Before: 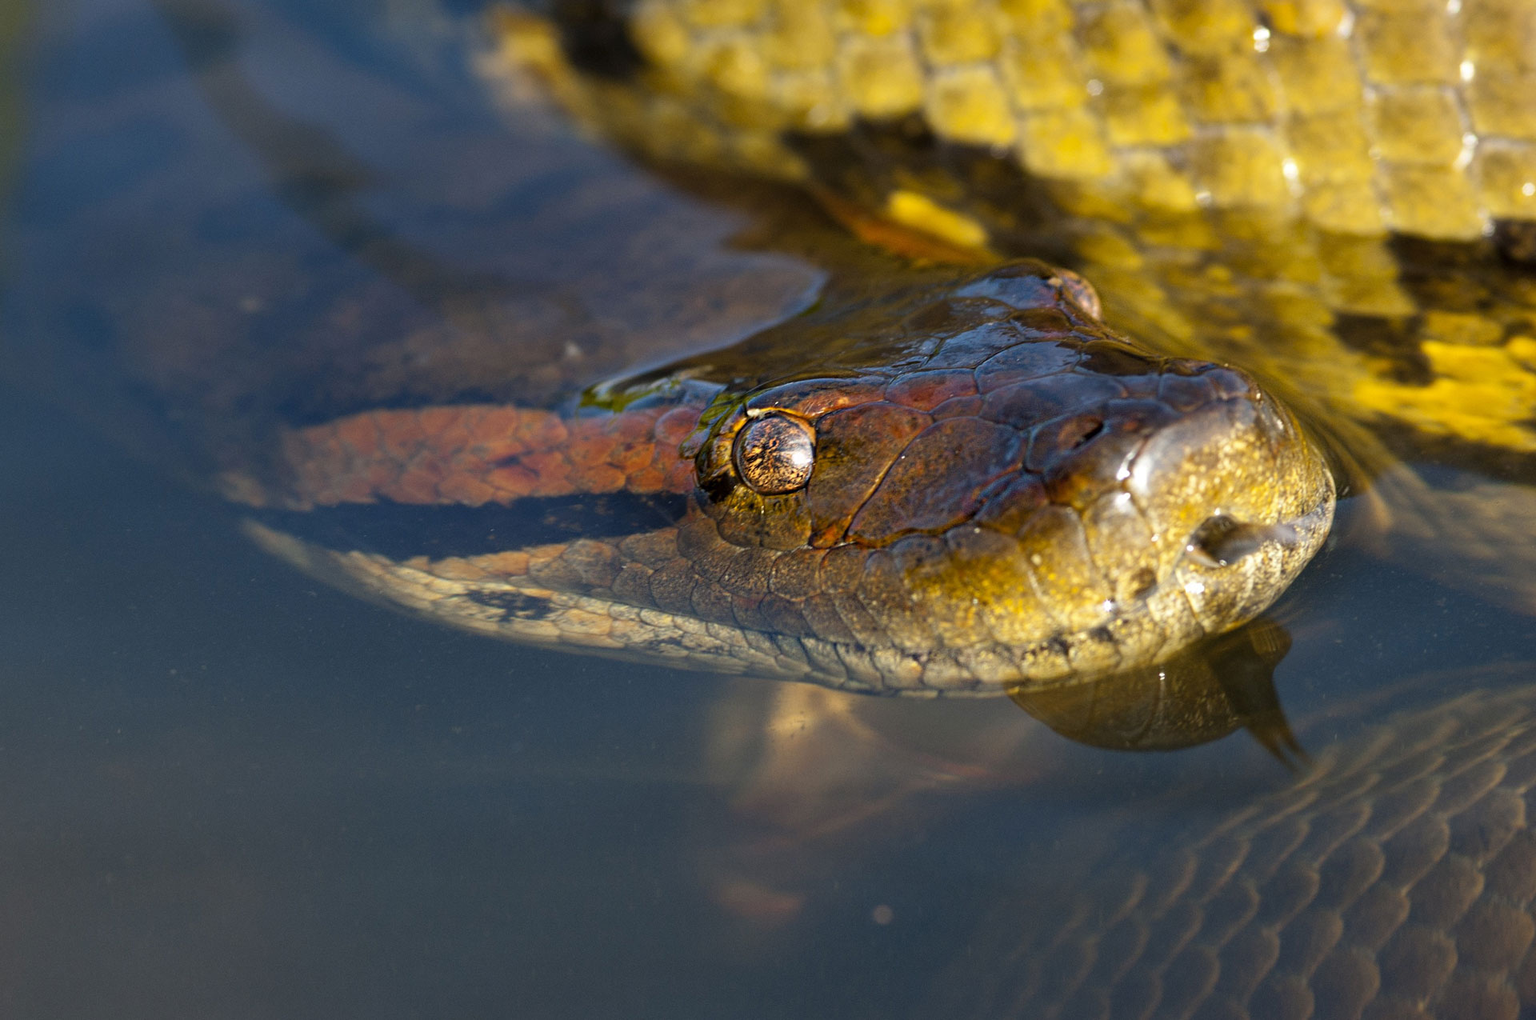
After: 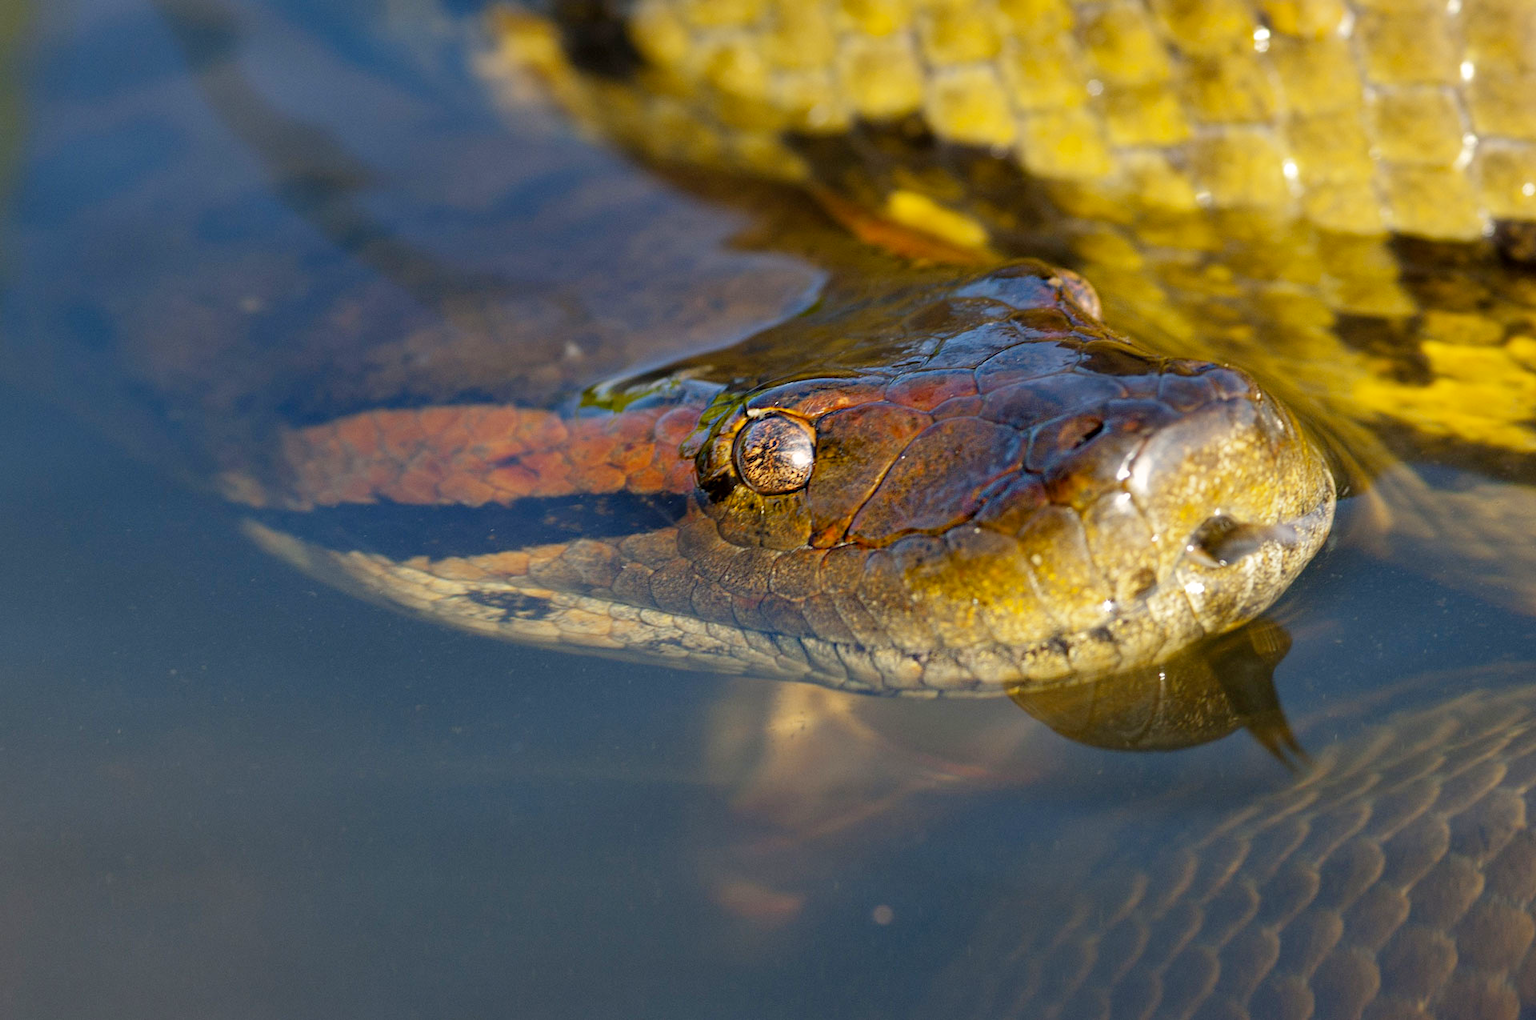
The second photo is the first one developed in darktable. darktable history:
exposure: black level correction 0, exposure 0.4 EV, compensate exposure bias true, compensate highlight preservation false
filmic rgb: black relative exposure -16 EV, threshold -0.33 EV, transition 3.19 EV, structure ↔ texture 100%, target black luminance 0%, hardness 7.57, latitude 72.96%, contrast 0.908, highlights saturation mix 10%, shadows ↔ highlights balance -0.38%, add noise in highlights 0, preserve chrominance no, color science v4 (2020), iterations of high-quality reconstruction 10, enable highlight reconstruction true
